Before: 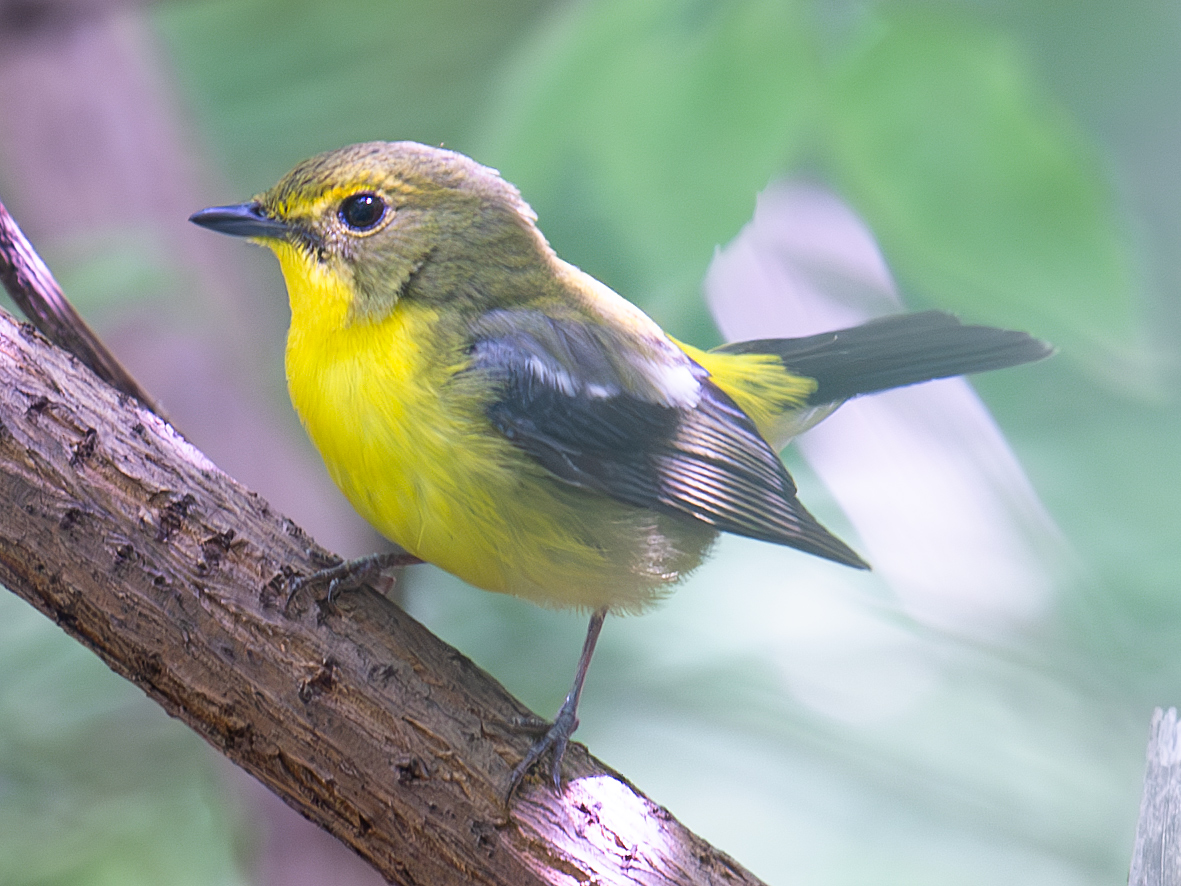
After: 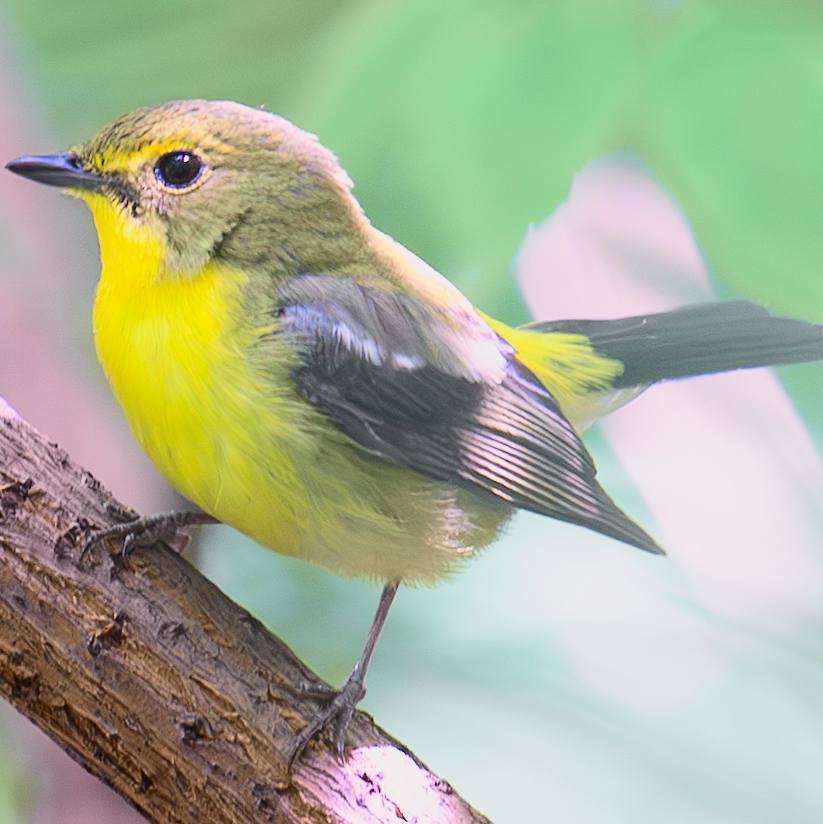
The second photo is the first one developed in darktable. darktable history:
crop and rotate: angle -3.27°, left 14.277%, top 0.028%, right 10.766%, bottom 0.028%
tone curve: curves: ch0 [(0, 0.006) (0.184, 0.172) (0.405, 0.46) (0.456, 0.528) (0.634, 0.728) (0.877, 0.89) (0.984, 0.935)]; ch1 [(0, 0) (0.443, 0.43) (0.492, 0.495) (0.566, 0.582) (0.595, 0.606) (0.608, 0.609) (0.65, 0.677) (1, 1)]; ch2 [(0, 0) (0.33, 0.301) (0.421, 0.443) (0.447, 0.489) (0.492, 0.495) (0.537, 0.583) (0.586, 0.591) (0.663, 0.686) (1, 1)], color space Lab, independent channels, preserve colors none
